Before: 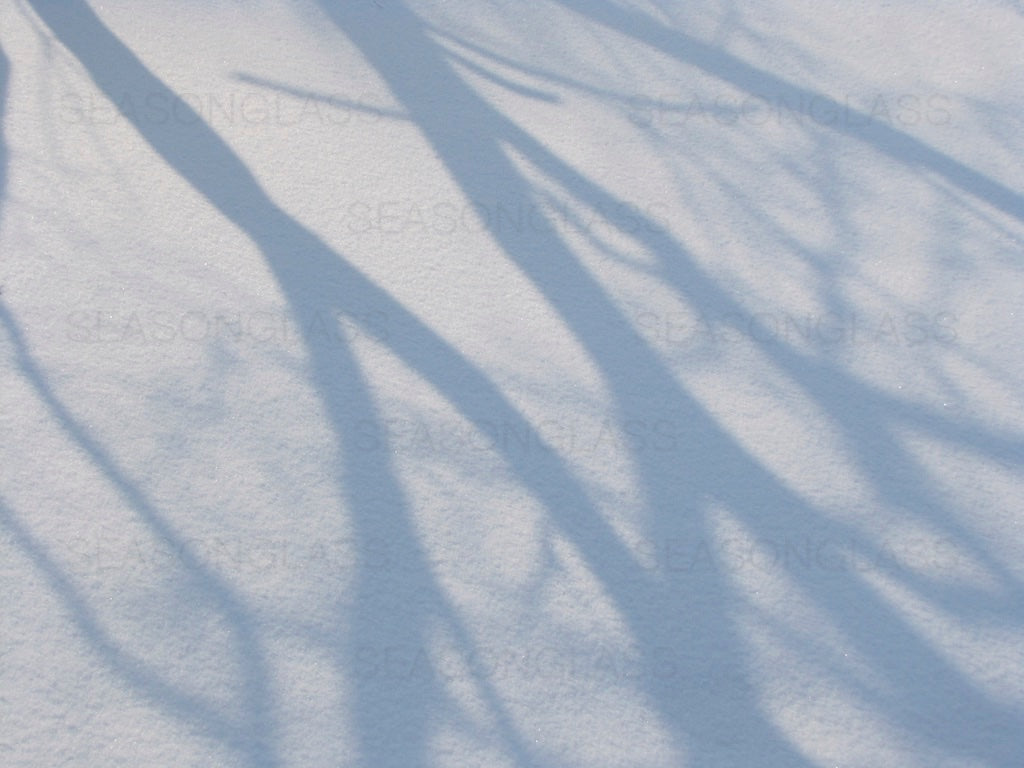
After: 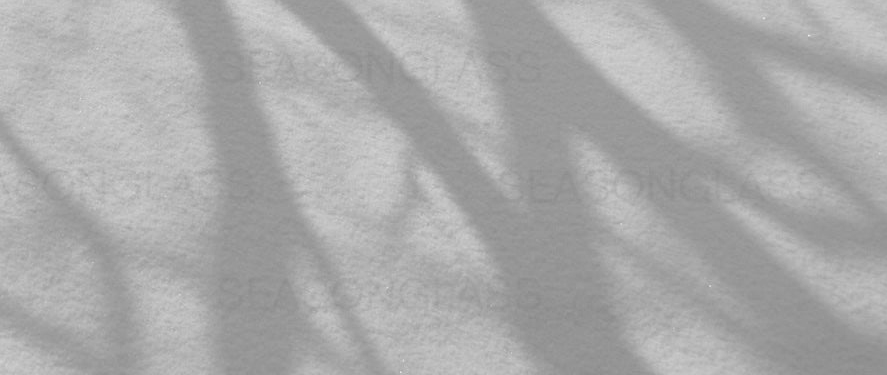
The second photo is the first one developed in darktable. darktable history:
crop and rotate: left 13.306%, top 48.129%, bottom 2.928%
monochrome: on, module defaults
